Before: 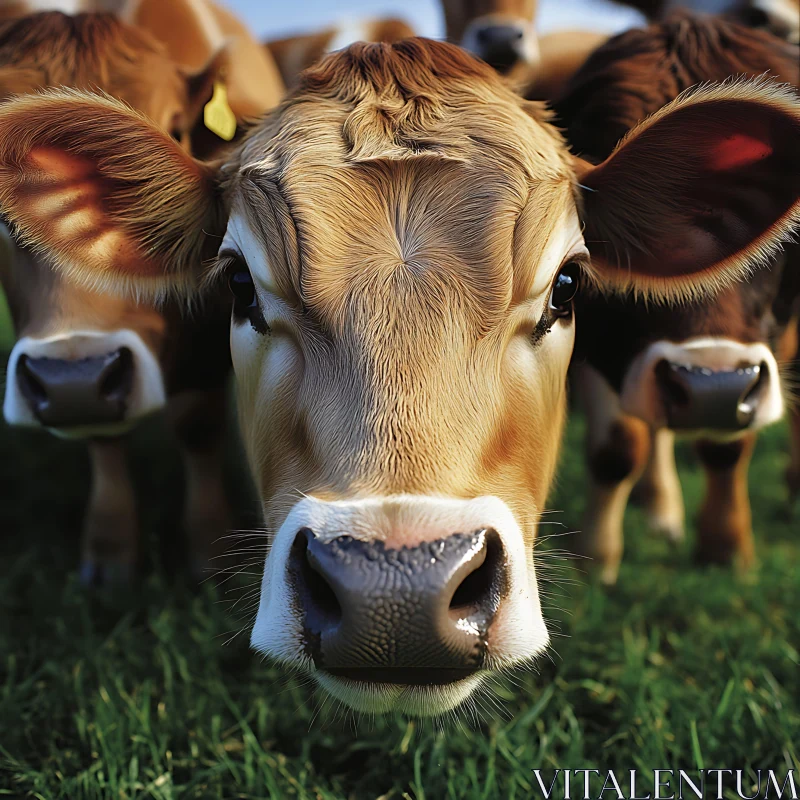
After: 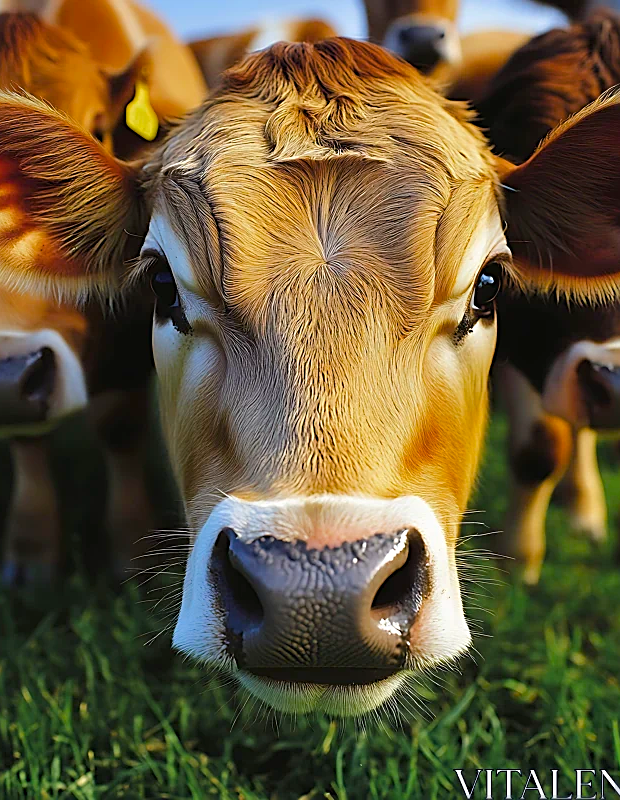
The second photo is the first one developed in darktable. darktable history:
crop: left 9.848%, right 12.614%
color balance rgb: perceptual saturation grading › global saturation 25.547%, perceptual brilliance grading › mid-tones 9.656%, perceptual brilliance grading › shadows 14.956%, global vibrance 20%
sharpen: on, module defaults
